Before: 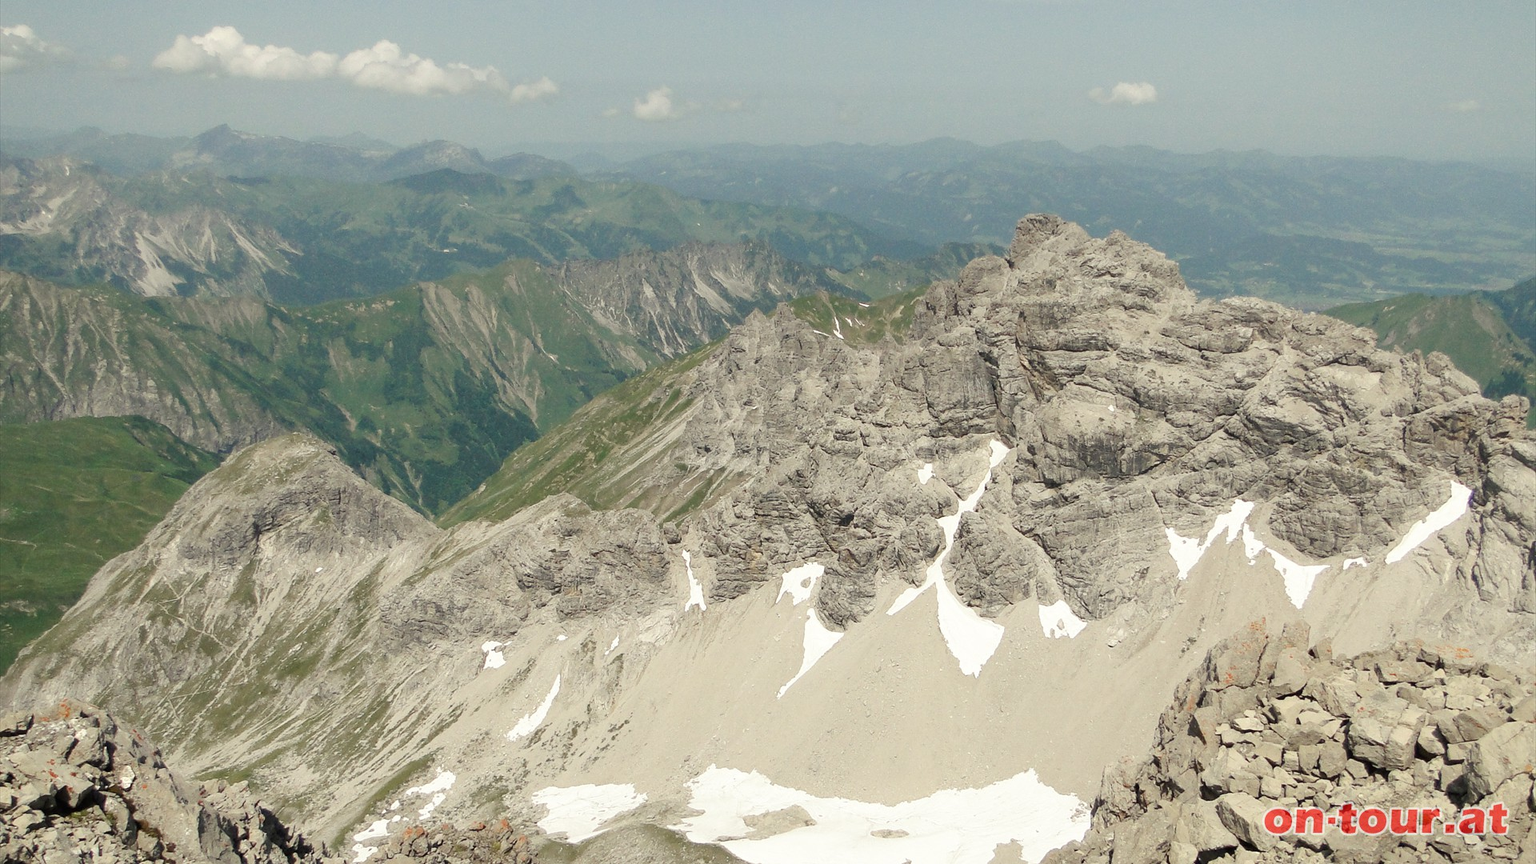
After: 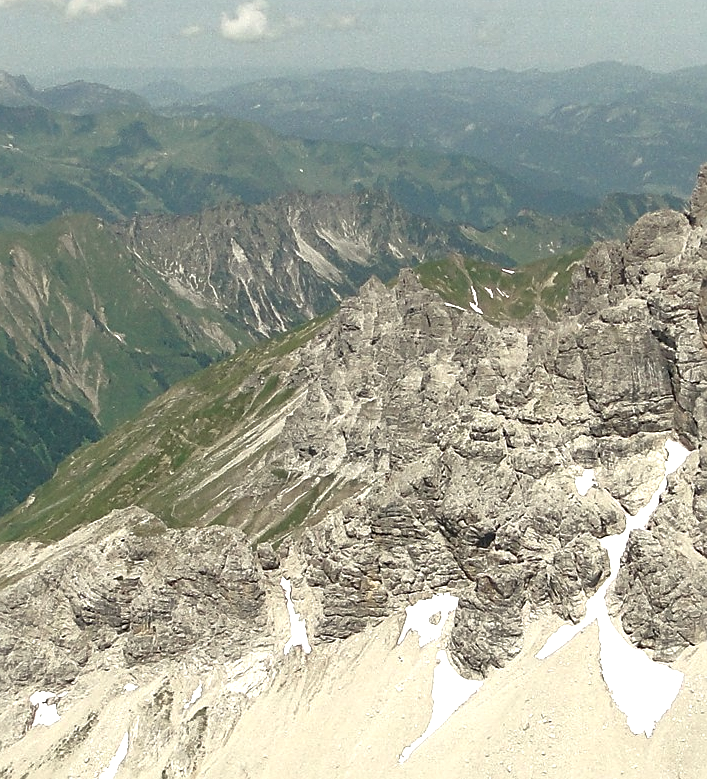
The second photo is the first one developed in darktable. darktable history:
sharpen: on, module defaults
tone equalizer: -8 EV 0.001 EV, -7 EV -0.002 EV, -6 EV 0.005 EV, -5 EV -0.044 EV, -4 EV -0.116 EV, -3 EV -0.135 EV, -2 EV 0.21 EV, -1 EV 0.728 EV, +0 EV 0.472 EV, edges refinement/feathering 500, mask exposure compensation -1.57 EV, preserve details no
crop and rotate: left 29.826%, top 10.232%, right 33.347%, bottom 17.559%
